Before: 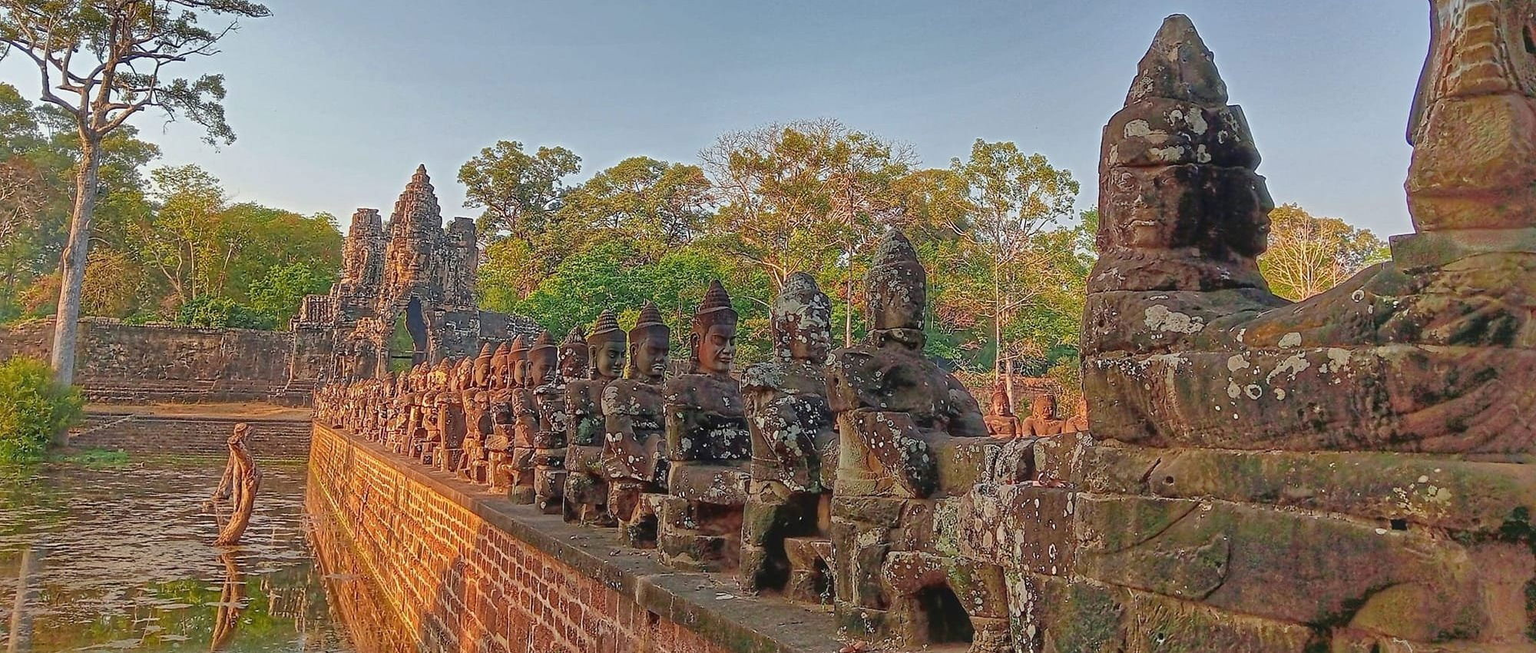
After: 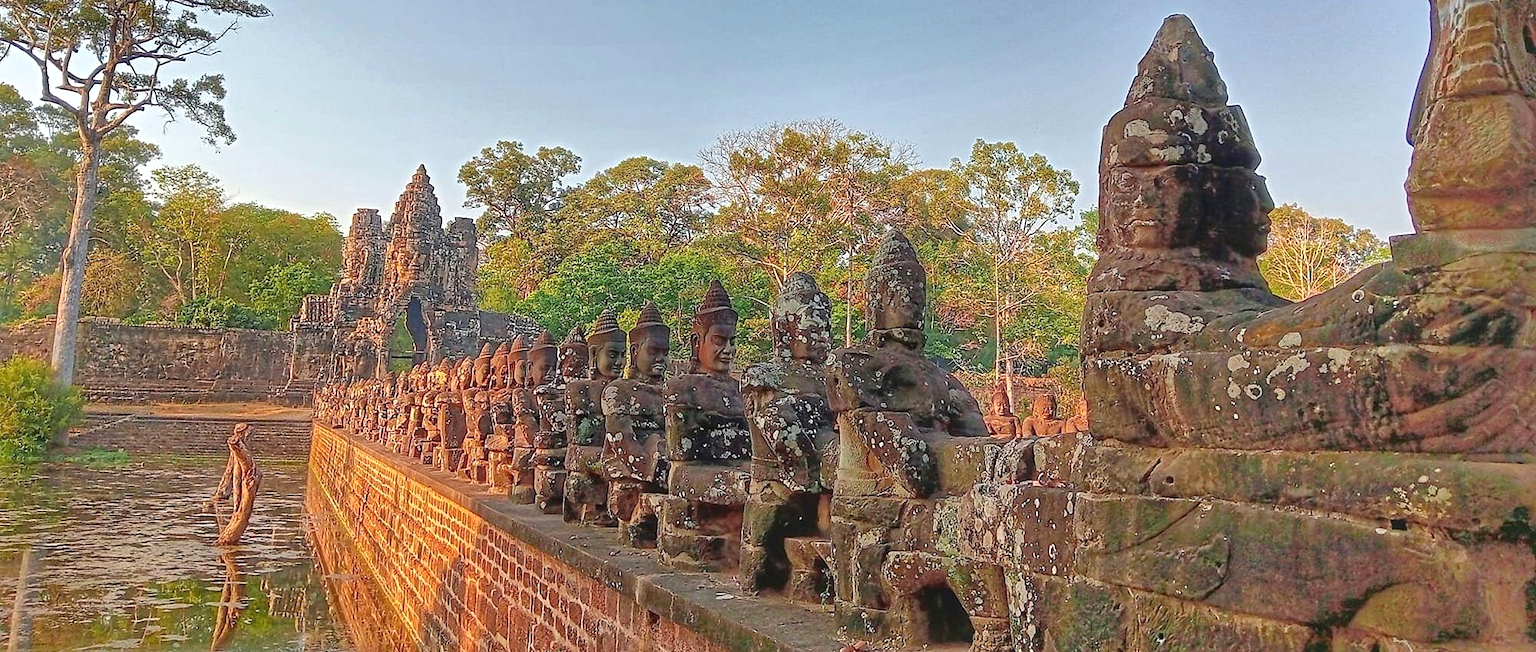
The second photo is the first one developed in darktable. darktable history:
exposure: exposure 0.378 EV, compensate exposure bias true, compensate highlight preservation false
